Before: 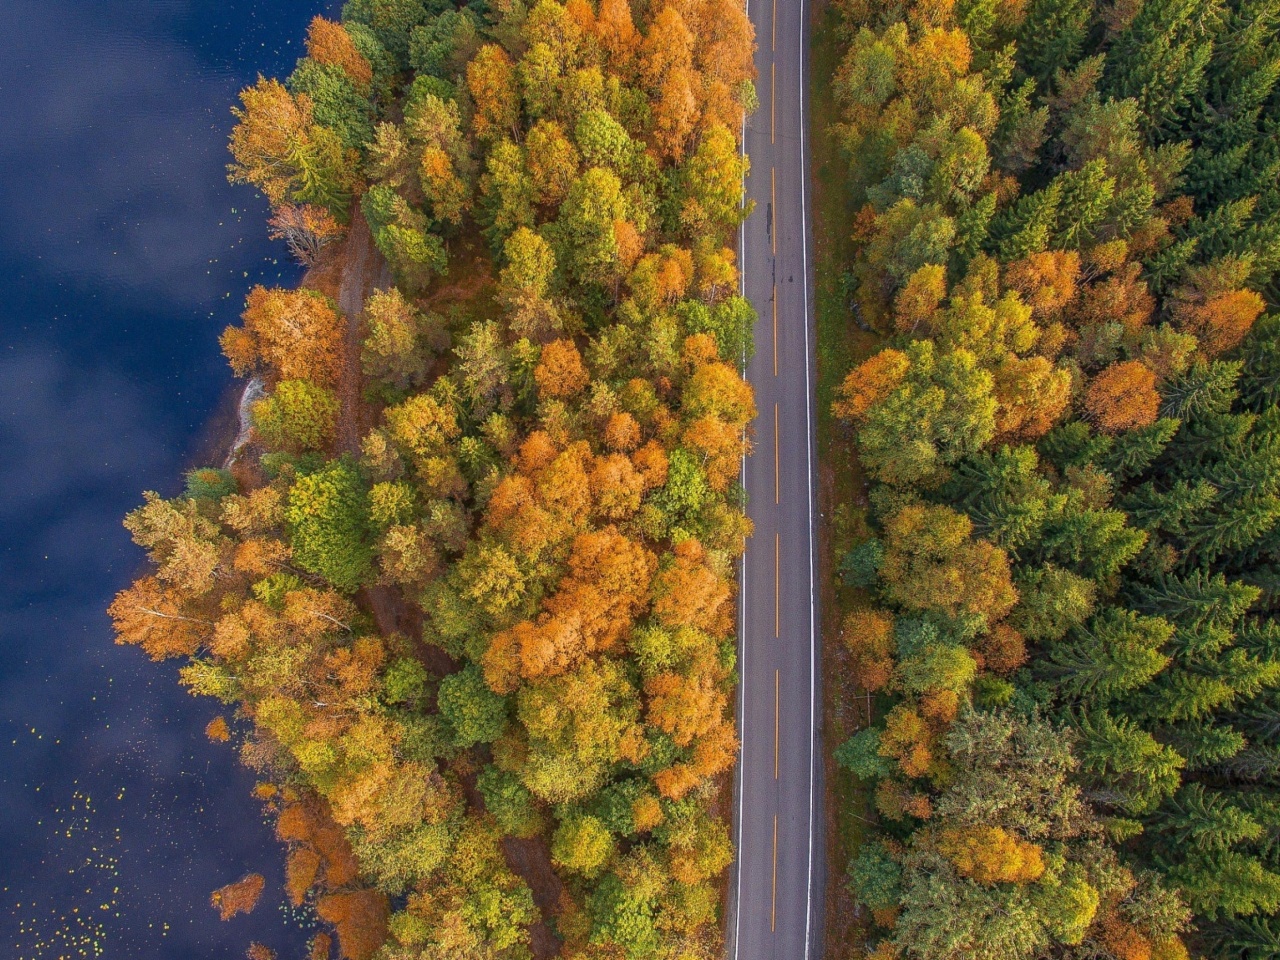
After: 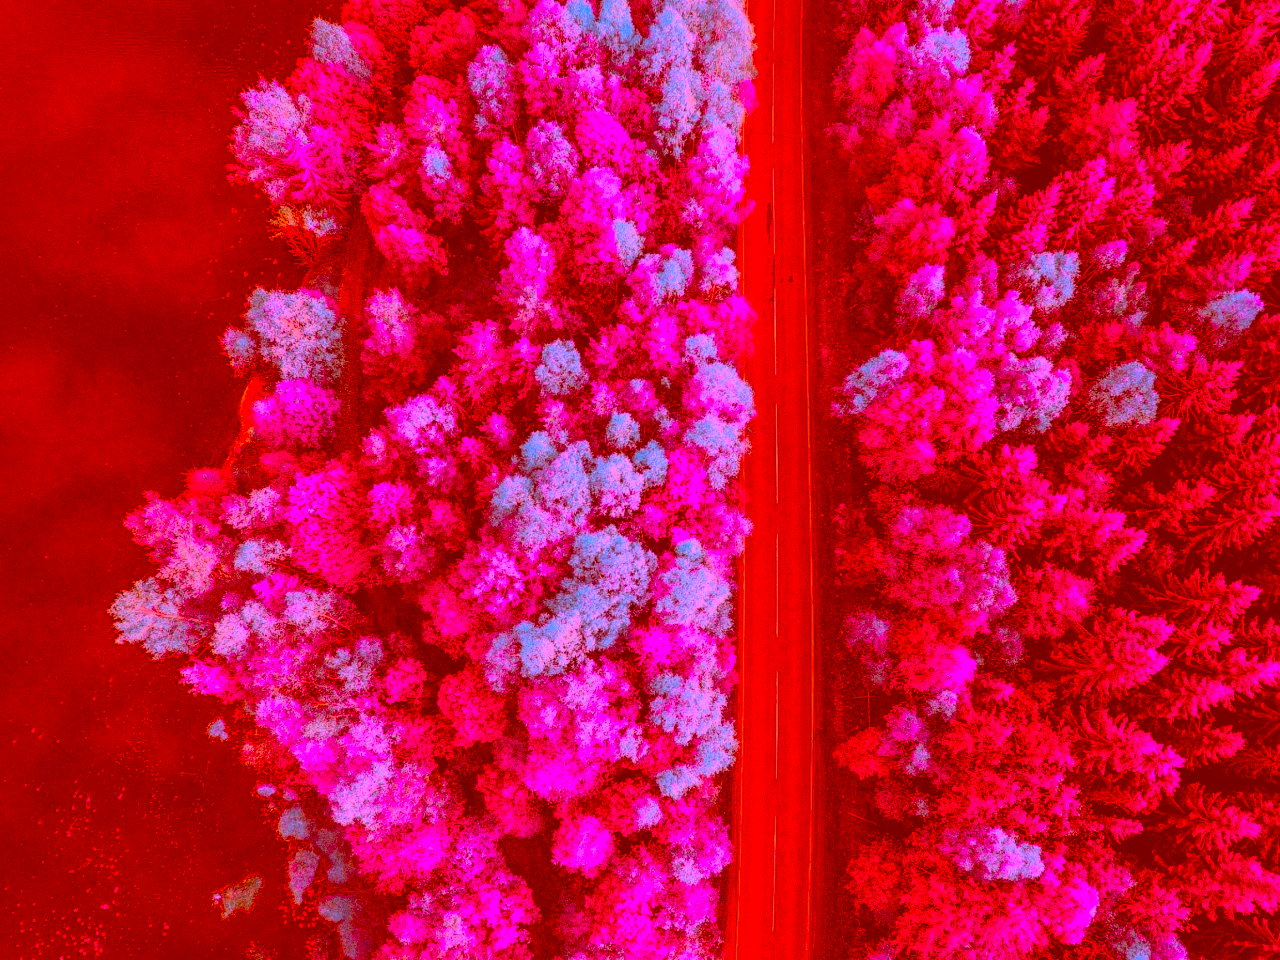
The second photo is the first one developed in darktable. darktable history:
local contrast: mode bilateral grid, contrast 20, coarseness 50, detail 120%, midtone range 0.2
shadows and highlights: shadows -23.6, highlights 44.97, highlights color adjustment 49.27%, soften with gaussian
color correction: highlights a* -39.48, highlights b* -39.92, shadows a* -39.5, shadows b* -39.91, saturation -2.98
filmic rgb: black relative exposure -7.65 EV, white relative exposure 4.56 EV, hardness 3.61, contrast 1.266
